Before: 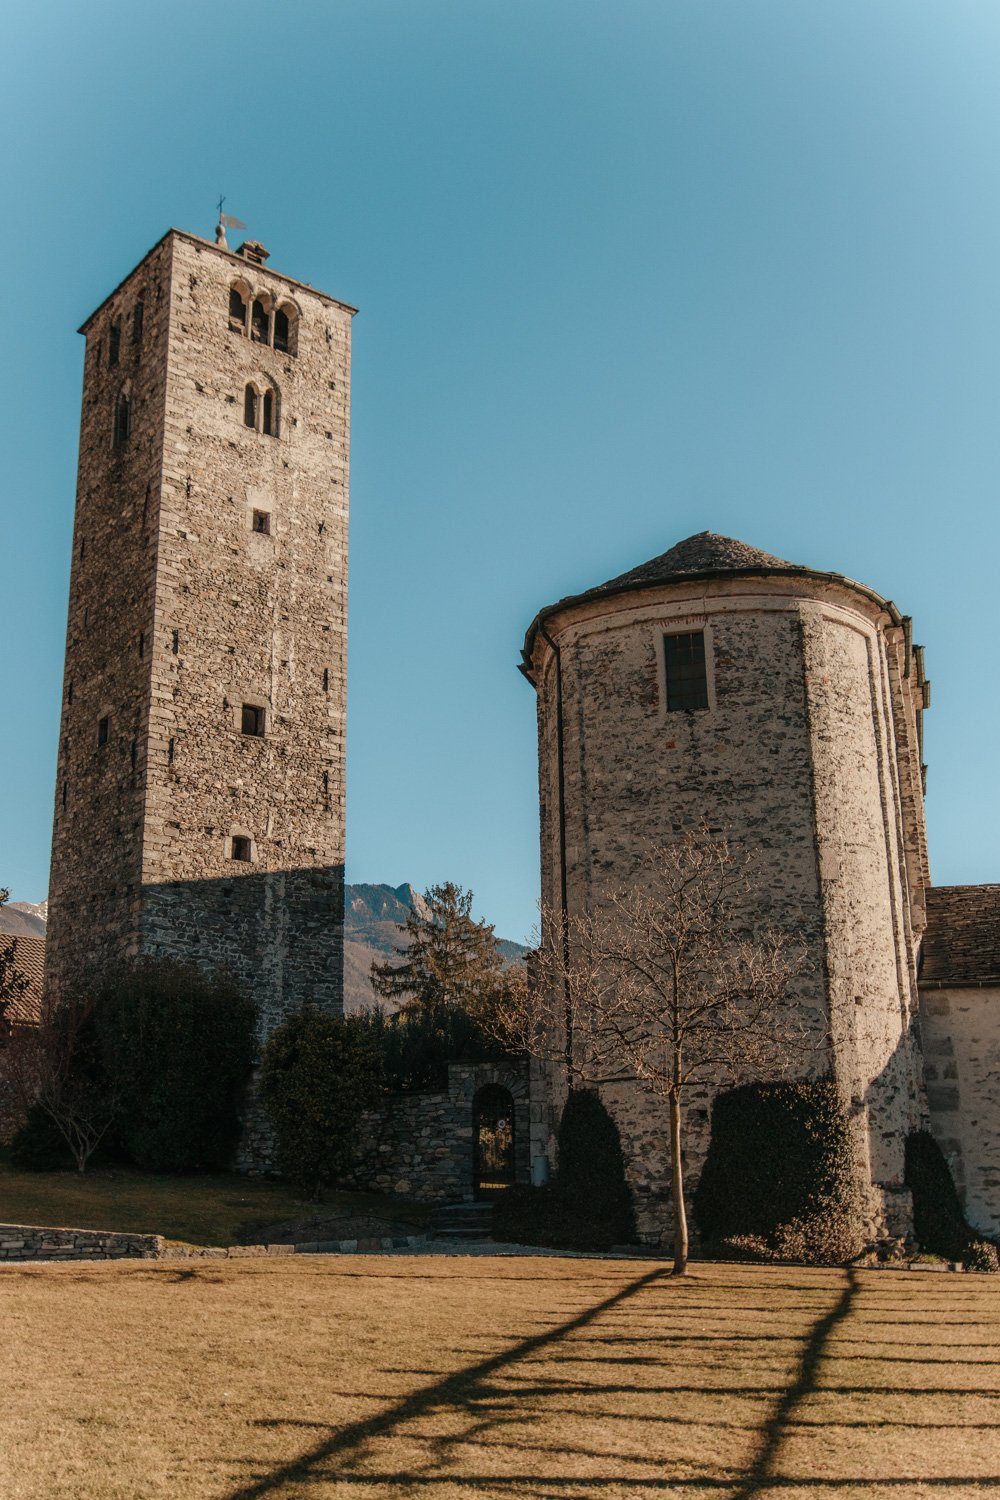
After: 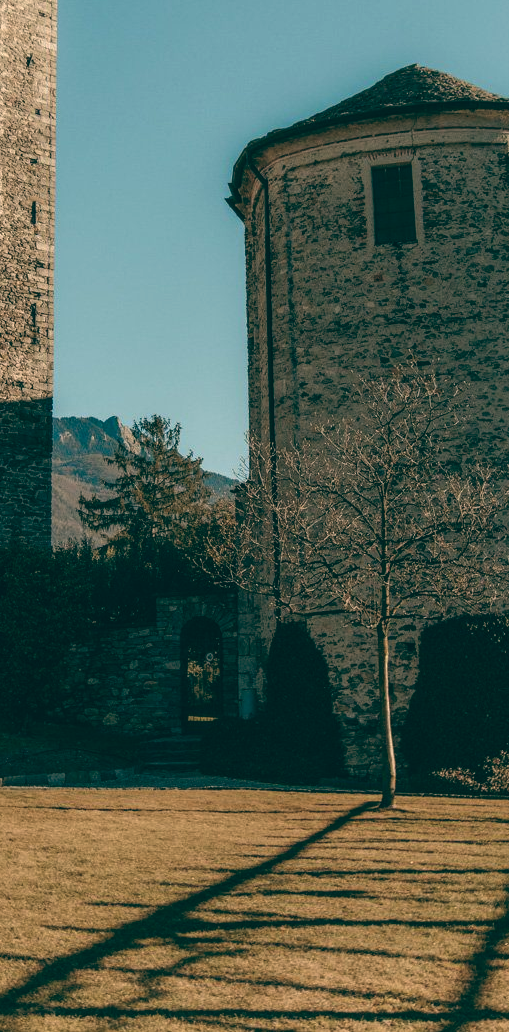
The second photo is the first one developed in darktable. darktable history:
crop and rotate: left 29.237%, top 31.152%, right 19.807%
color balance: lift [1.005, 0.99, 1.007, 1.01], gamma [1, 0.979, 1.011, 1.021], gain [0.923, 1.098, 1.025, 0.902], input saturation 90.45%, contrast 7.73%, output saturation 105.91%
